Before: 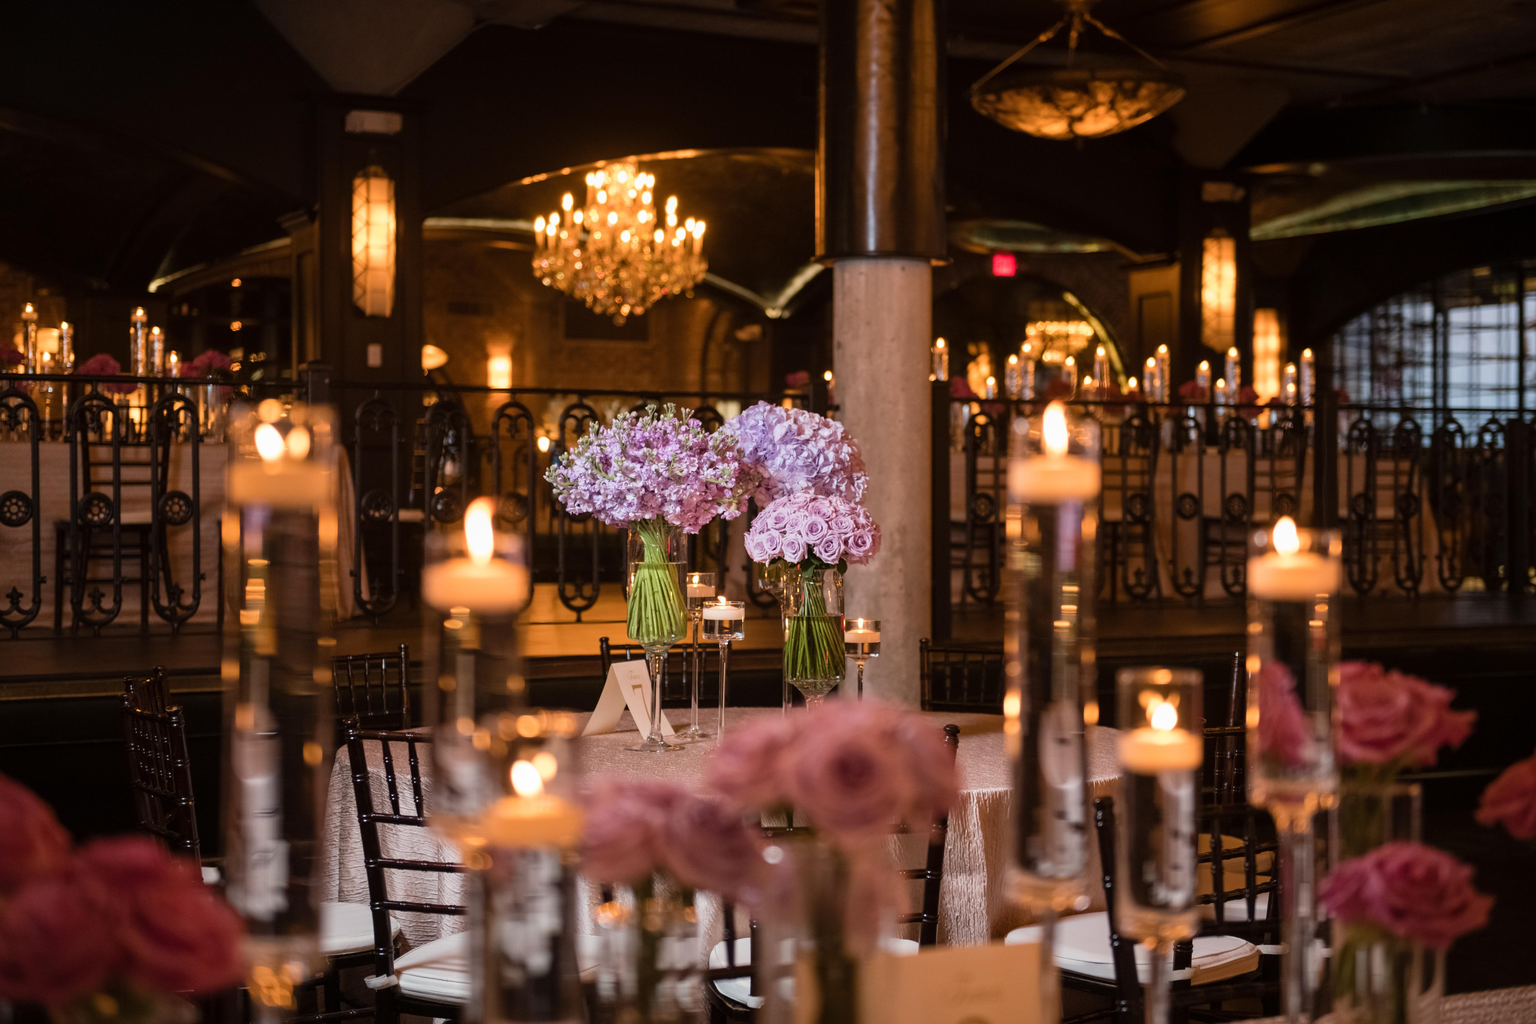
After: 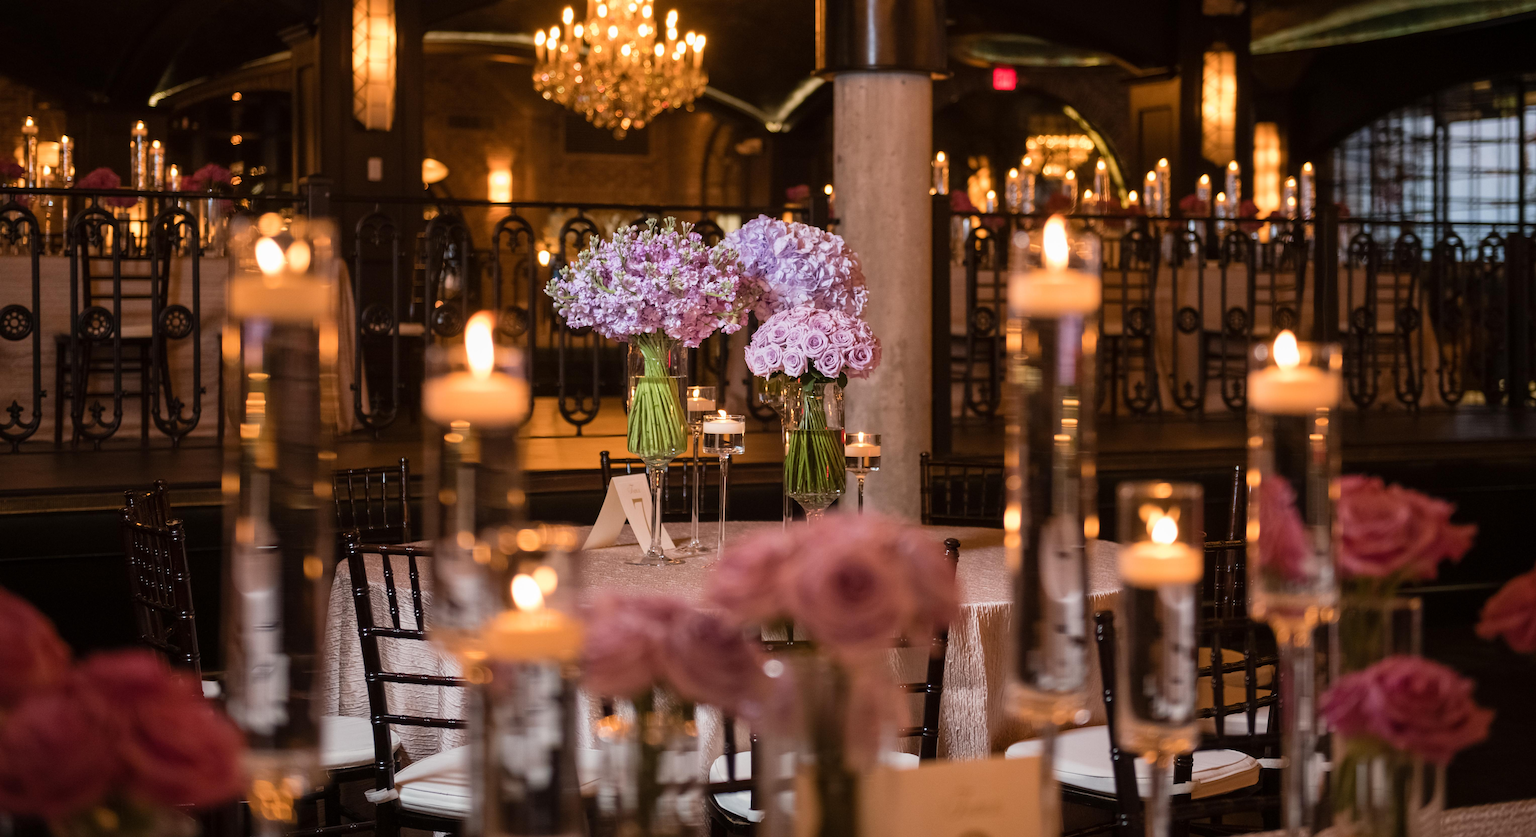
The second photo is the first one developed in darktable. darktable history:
sharpen: amount 0.214
crop and rotate: top 18.243%
